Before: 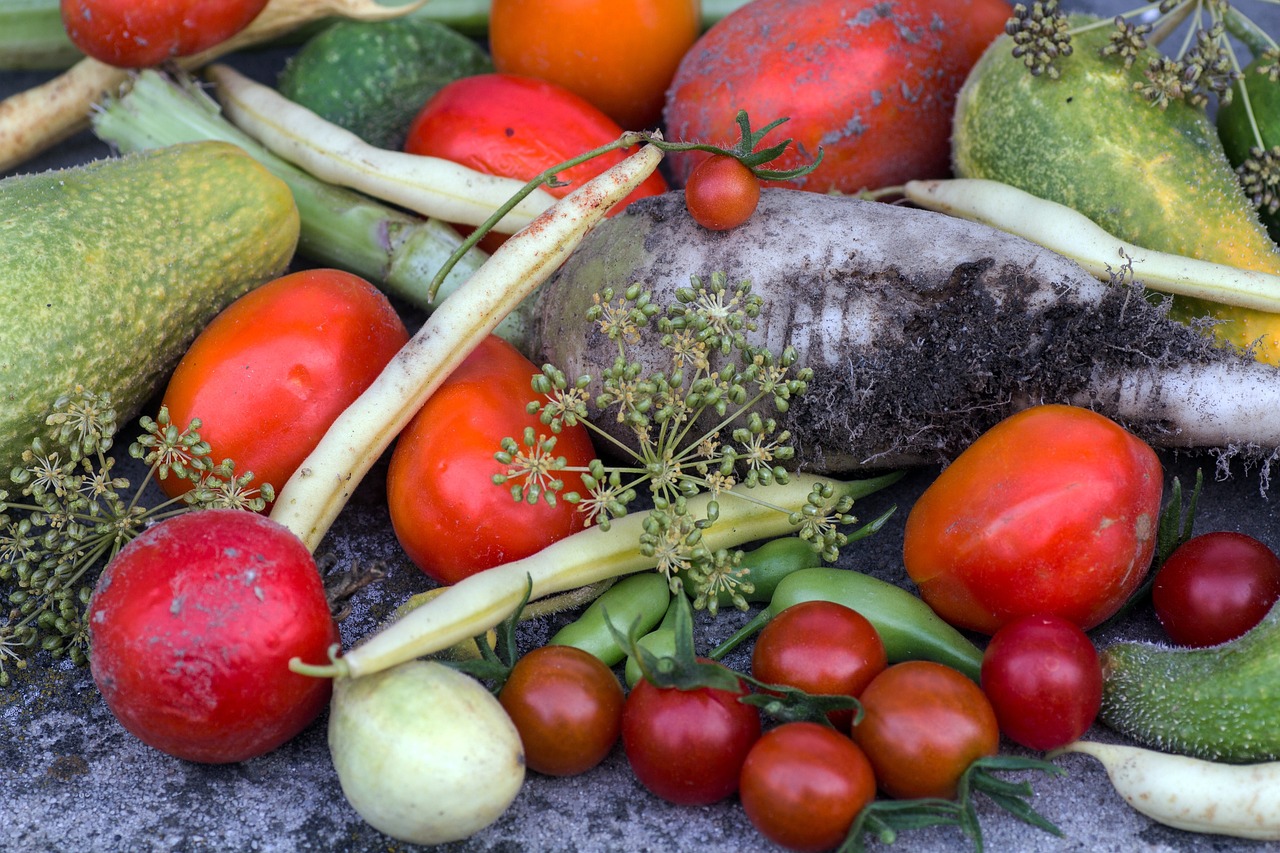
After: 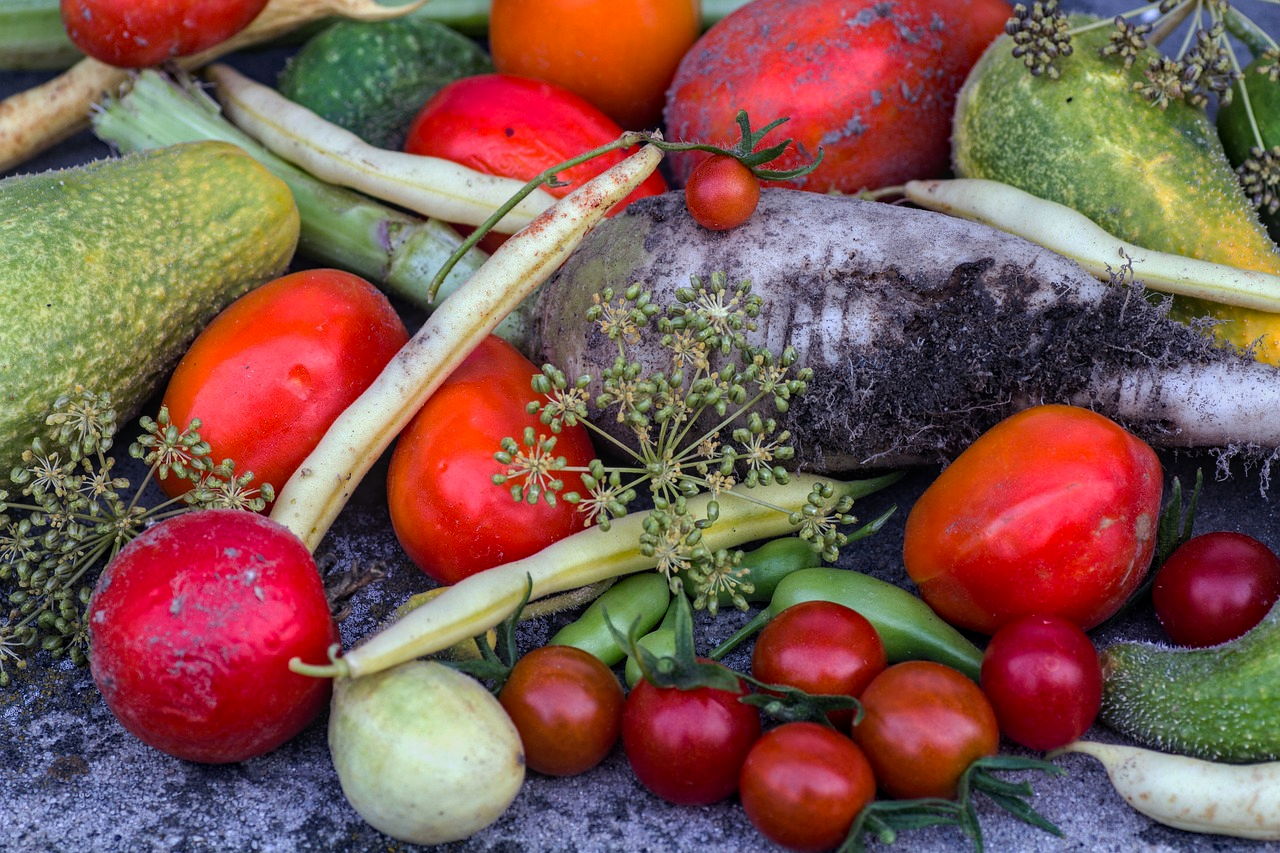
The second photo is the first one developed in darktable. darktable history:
exposure: compensate highlight preservation false
local contrast: detail 110%
color balance: gamma [0.9, 0.988, 0.975, 1.025], gain [1.05, 1, 1, 1]
tone equalizer: -8 EV -0.002 EV, -7 EV 0.005 EV, -6 EV -0.009 EV, -5 EV 0.011 EV, -4 EV -0.012 EV, -3 EV 0.007 EV, -2 EV -0.062 EV, -1 EV -0.293 EV, +0 EV -0.582 EV, smoothing diameter 2%, edges refinement/feathering 20, mask exposure compensation -1.57 EV, filter diffusion 5
haze removal: compatibility mode true, adaptive false
